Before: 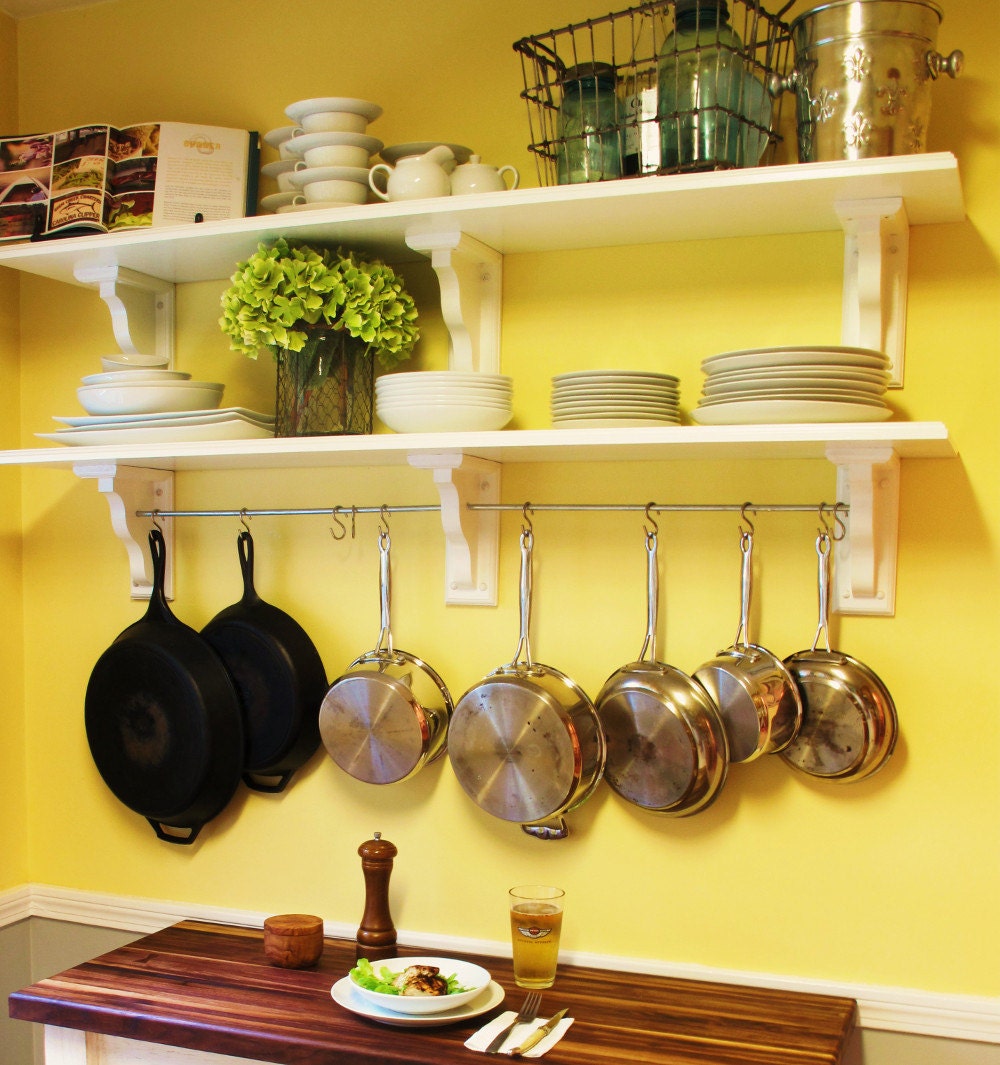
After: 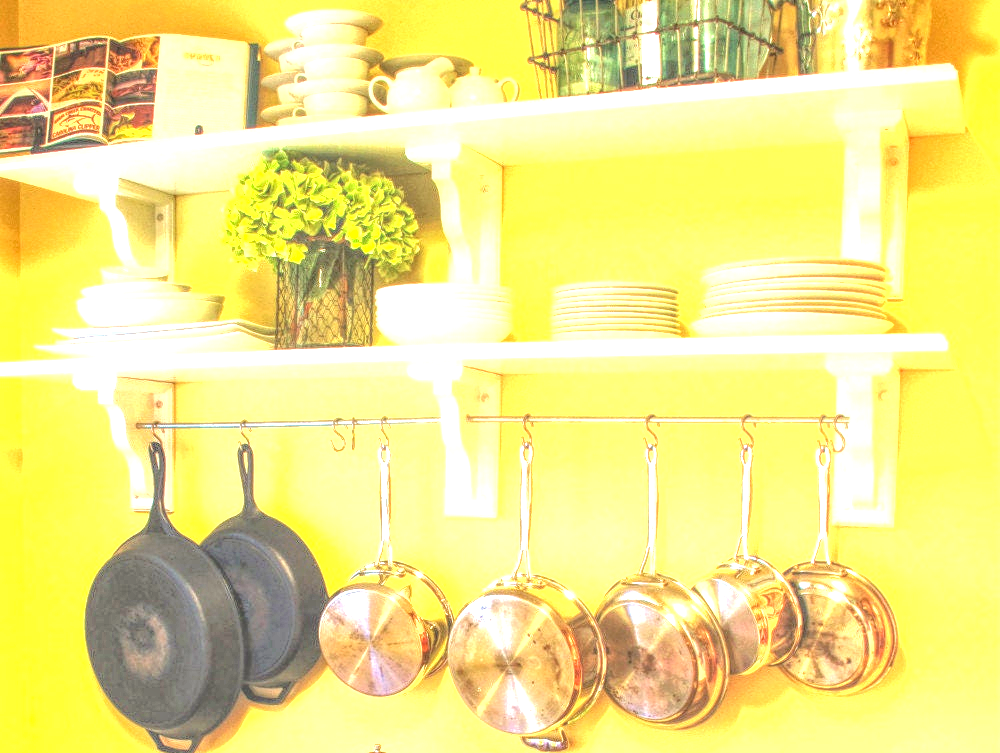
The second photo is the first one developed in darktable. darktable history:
local contrast: highlights 20%, shadows 30%, detail 200%, midtone range 0.2
exposure: black level correction 0.001, exposure 1.646 EV, compensate exposure bias true, compensate highlight preservation false
crop and rotate: top 8.293%, bottom 20.996%
